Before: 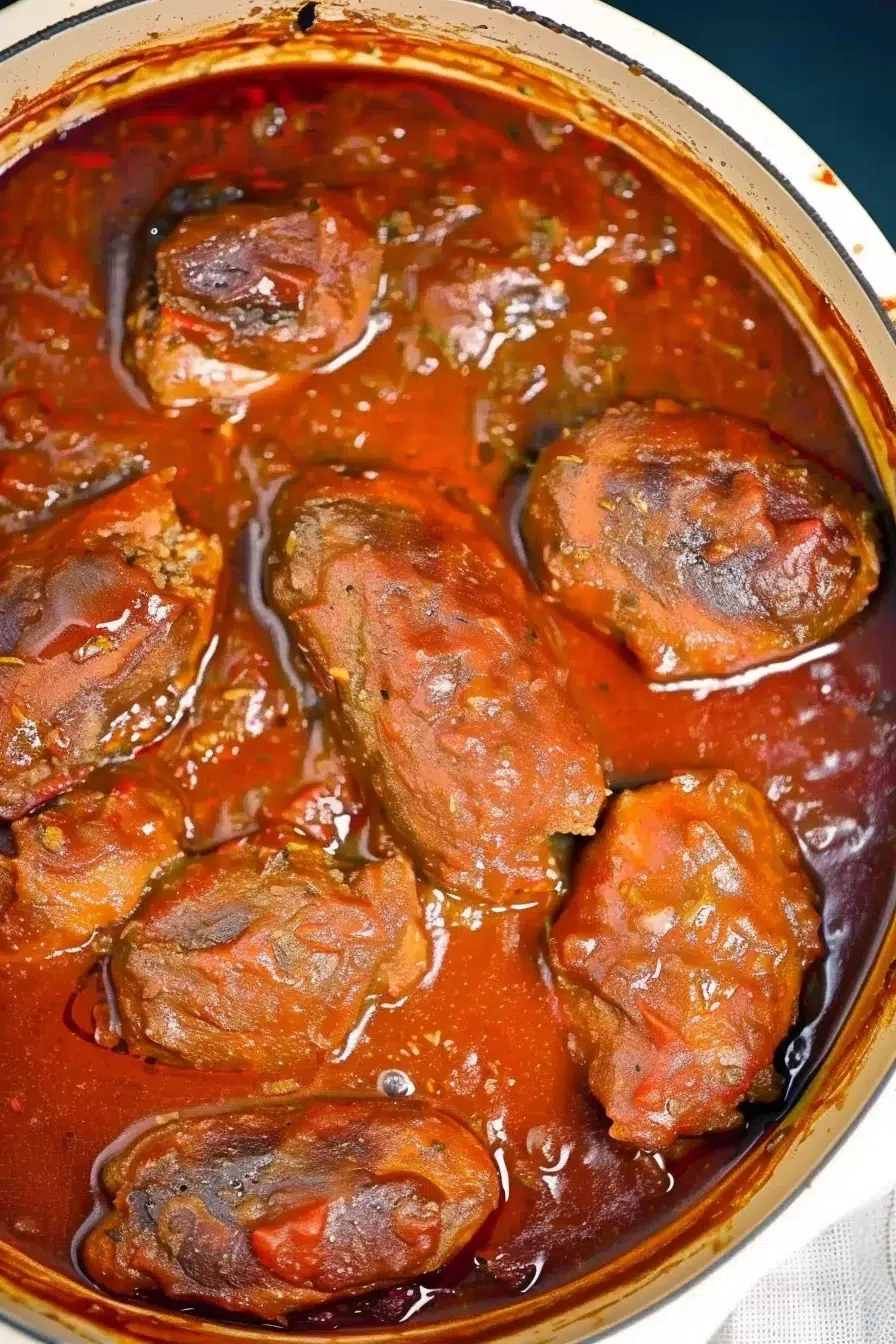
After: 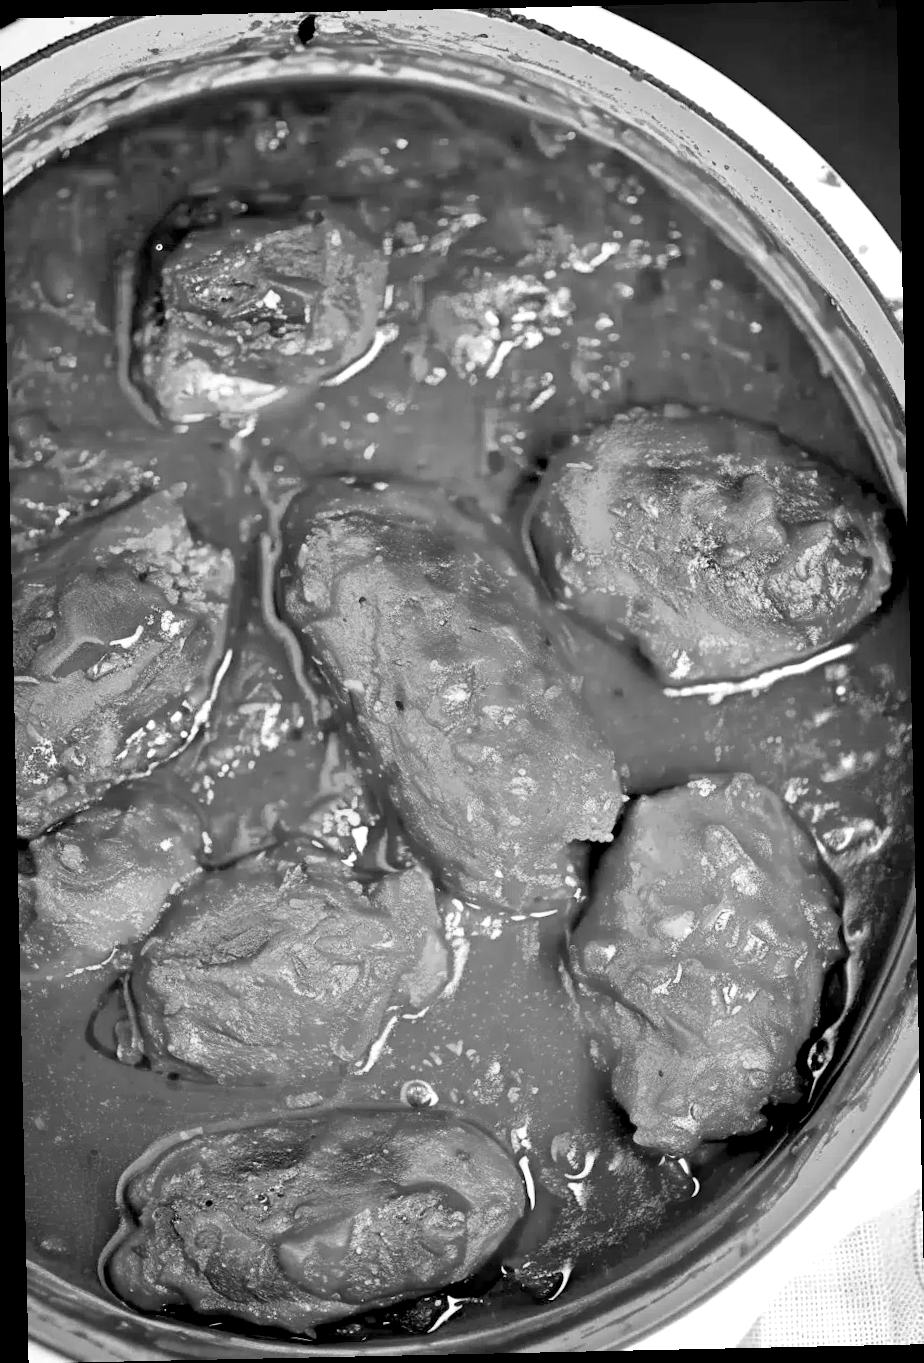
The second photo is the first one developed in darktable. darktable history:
rgb levels: levels [[0.01, 0.419, 0.839], [0, 0.5, 1], [0, 0.5, 1]]
monochrome: on, module defaults
rotate and perspective: rotation -1.24°, automatic cropping off
